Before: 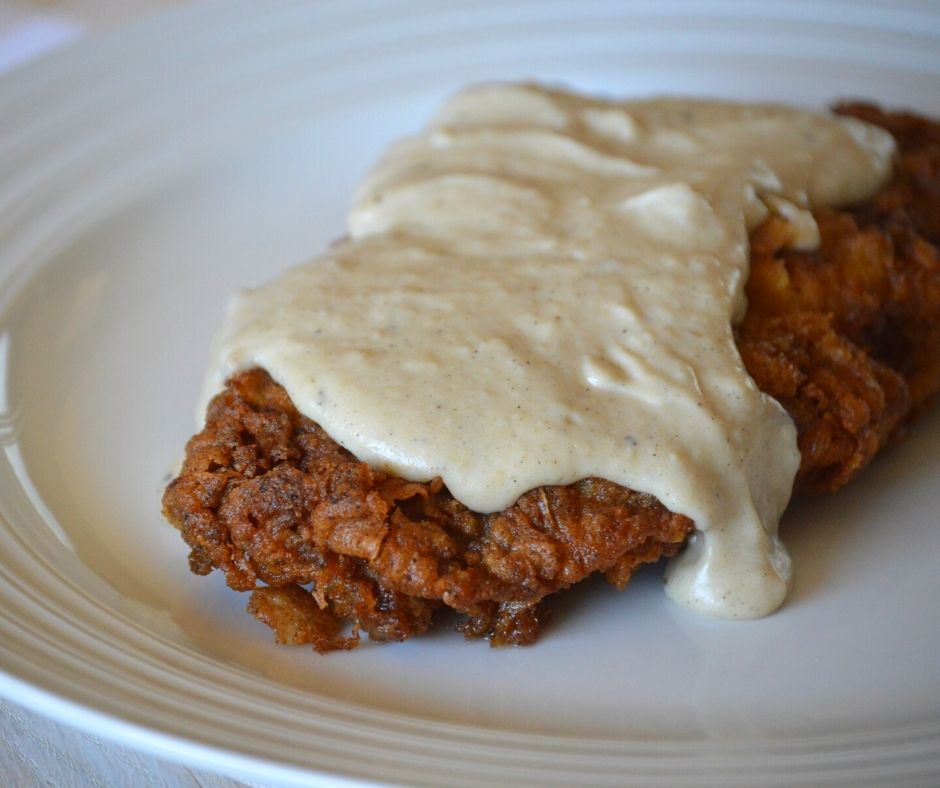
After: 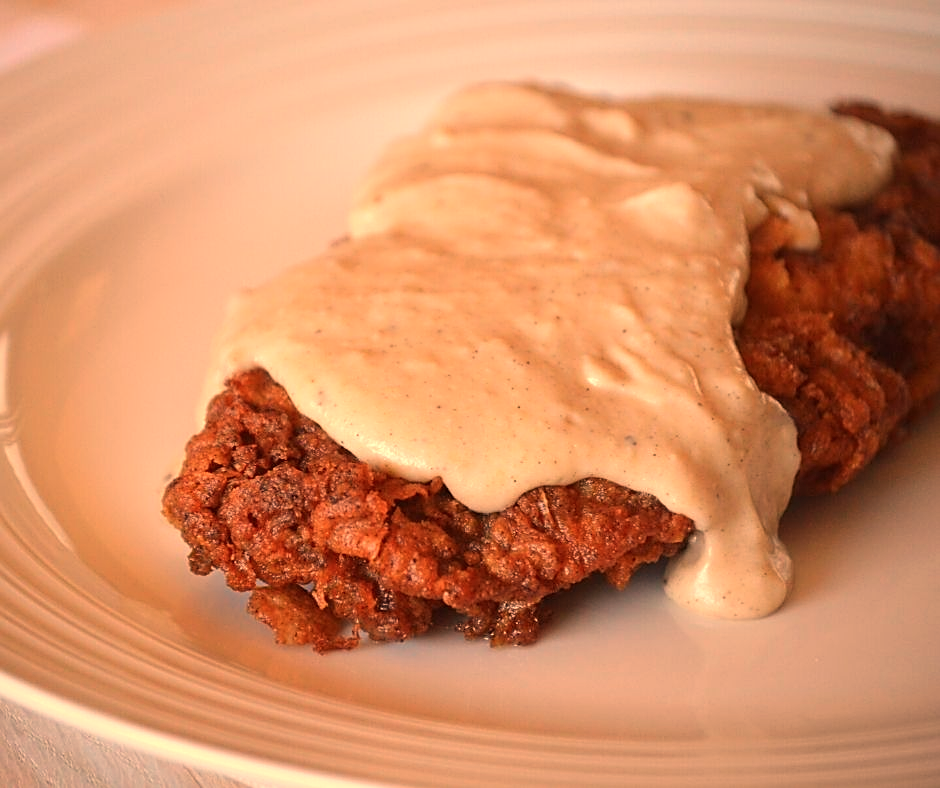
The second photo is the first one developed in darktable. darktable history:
white balance: red 1.467, blue 0.684
color calibration: illuminant as shot in camera, x 0.358, y 0.373, temperature 4628.91 K
sharpen: on, module defaults
